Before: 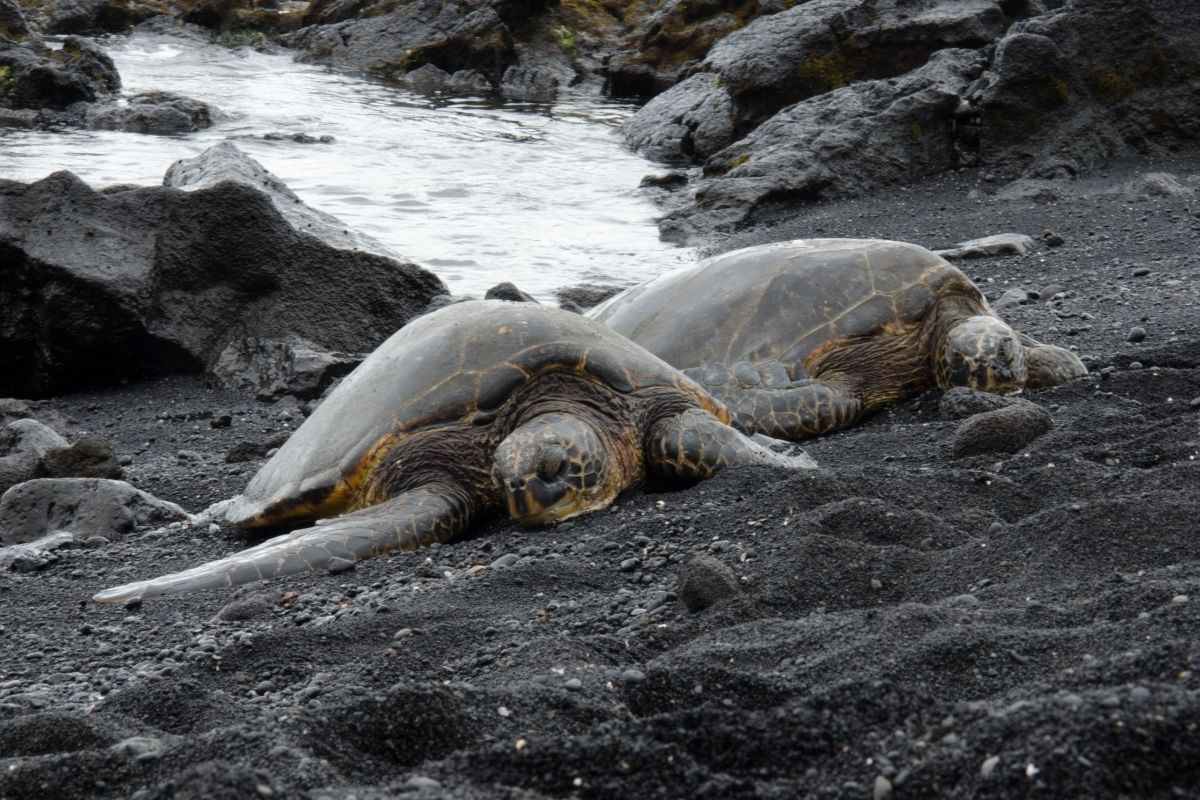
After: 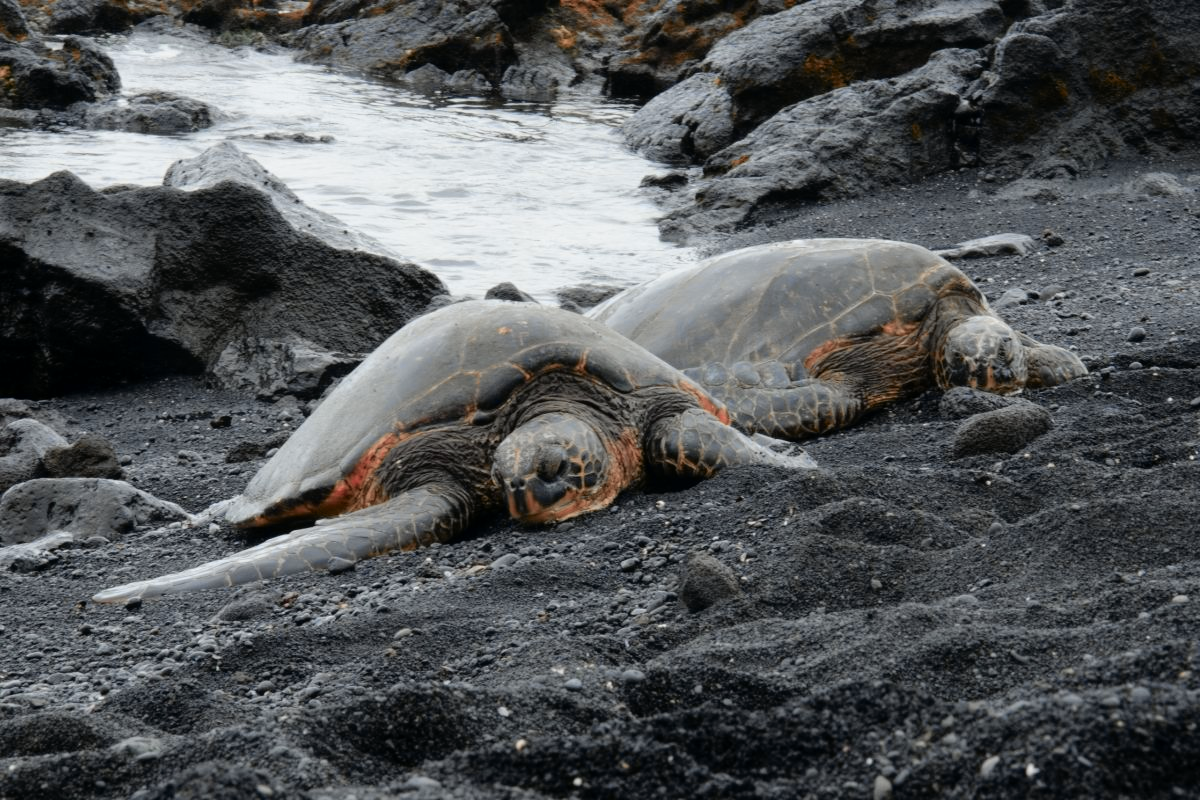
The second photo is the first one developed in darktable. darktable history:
color zones: curves: ch2 [(0, 0.488) (0.143, 0.417) (0.286, 0.212) (0.429, 0.179) (0.571, 0.154) (0.714, 0.415) (0.857, 0.495) (1, 0.488)]
tone curve: curves: ch0 [(0, 0) (0.07, 0.052) (0.23, 0.254) (0.486, 0.53) (0.822, 0.825) (0.994, 0.955)]; ch1 [(0, 0) (0.226, 0.261) (0.379, 0.442) (0.469, 0.472) (0.495, 0.495) (0.514, 0.504) (0.561, 0.568) (0.59, 0.612) (1, 1)]; ch2 [(0, 0) (0.269, 0.299) (0.459, 0.441) (0.498, 0.499) (0.523, 0.52) (0.551, 0.576) (0.629, 0.643) (0.659, 0.681) (0.718, 0.764) (1, 1)], color space Lab, independent channels, preserve colors none
